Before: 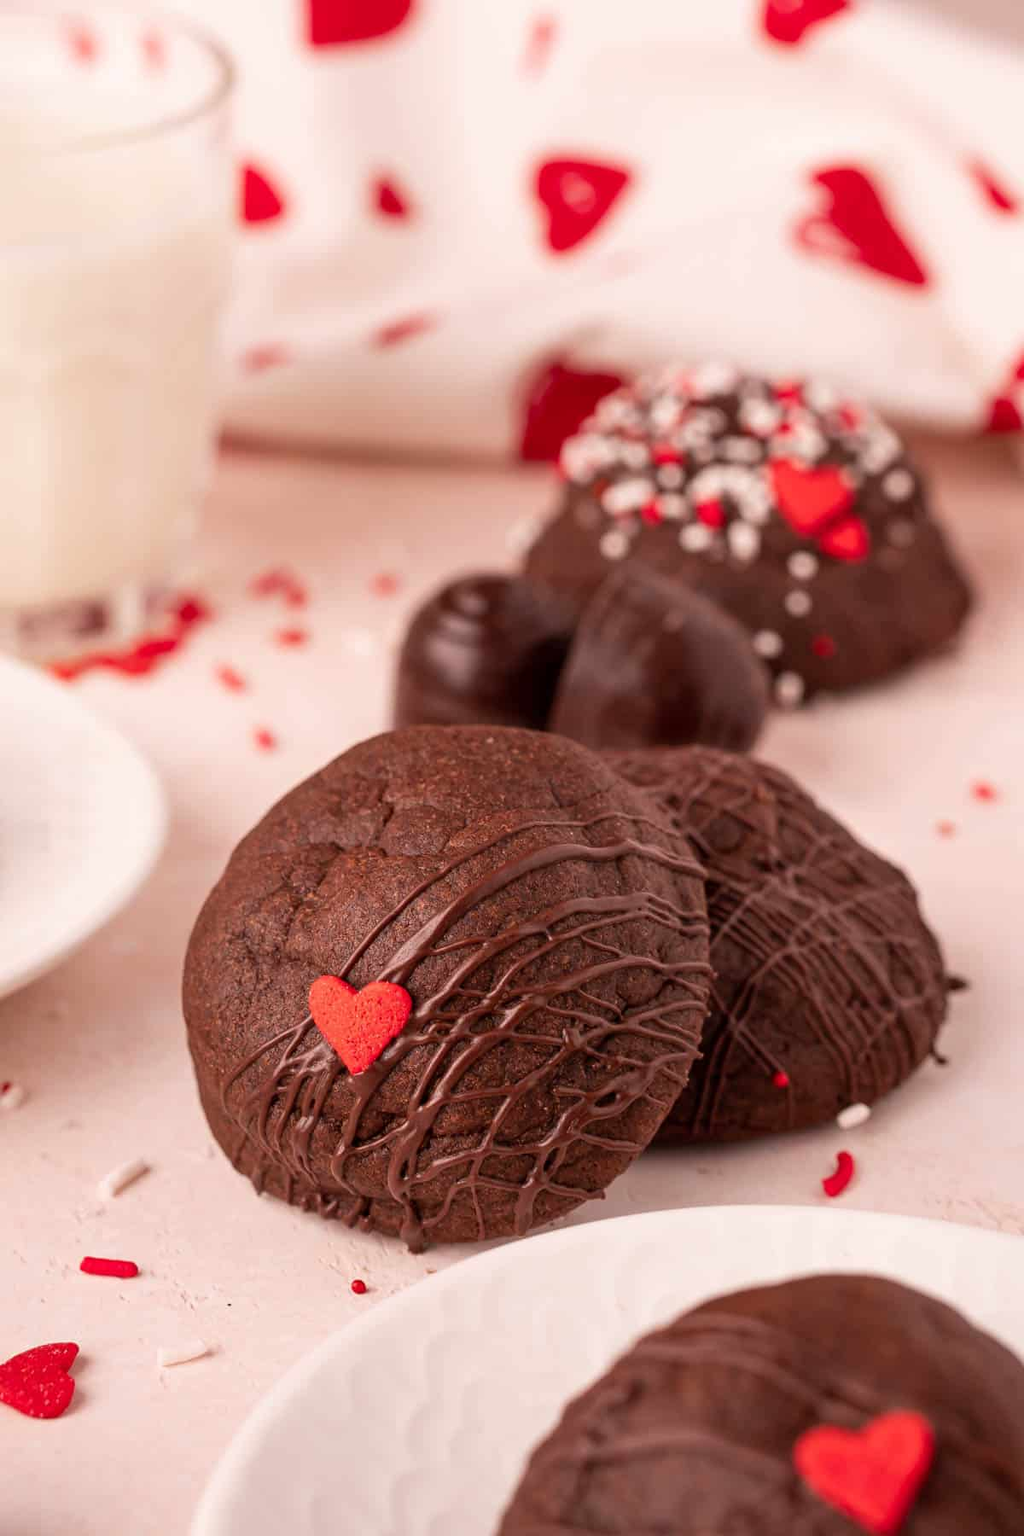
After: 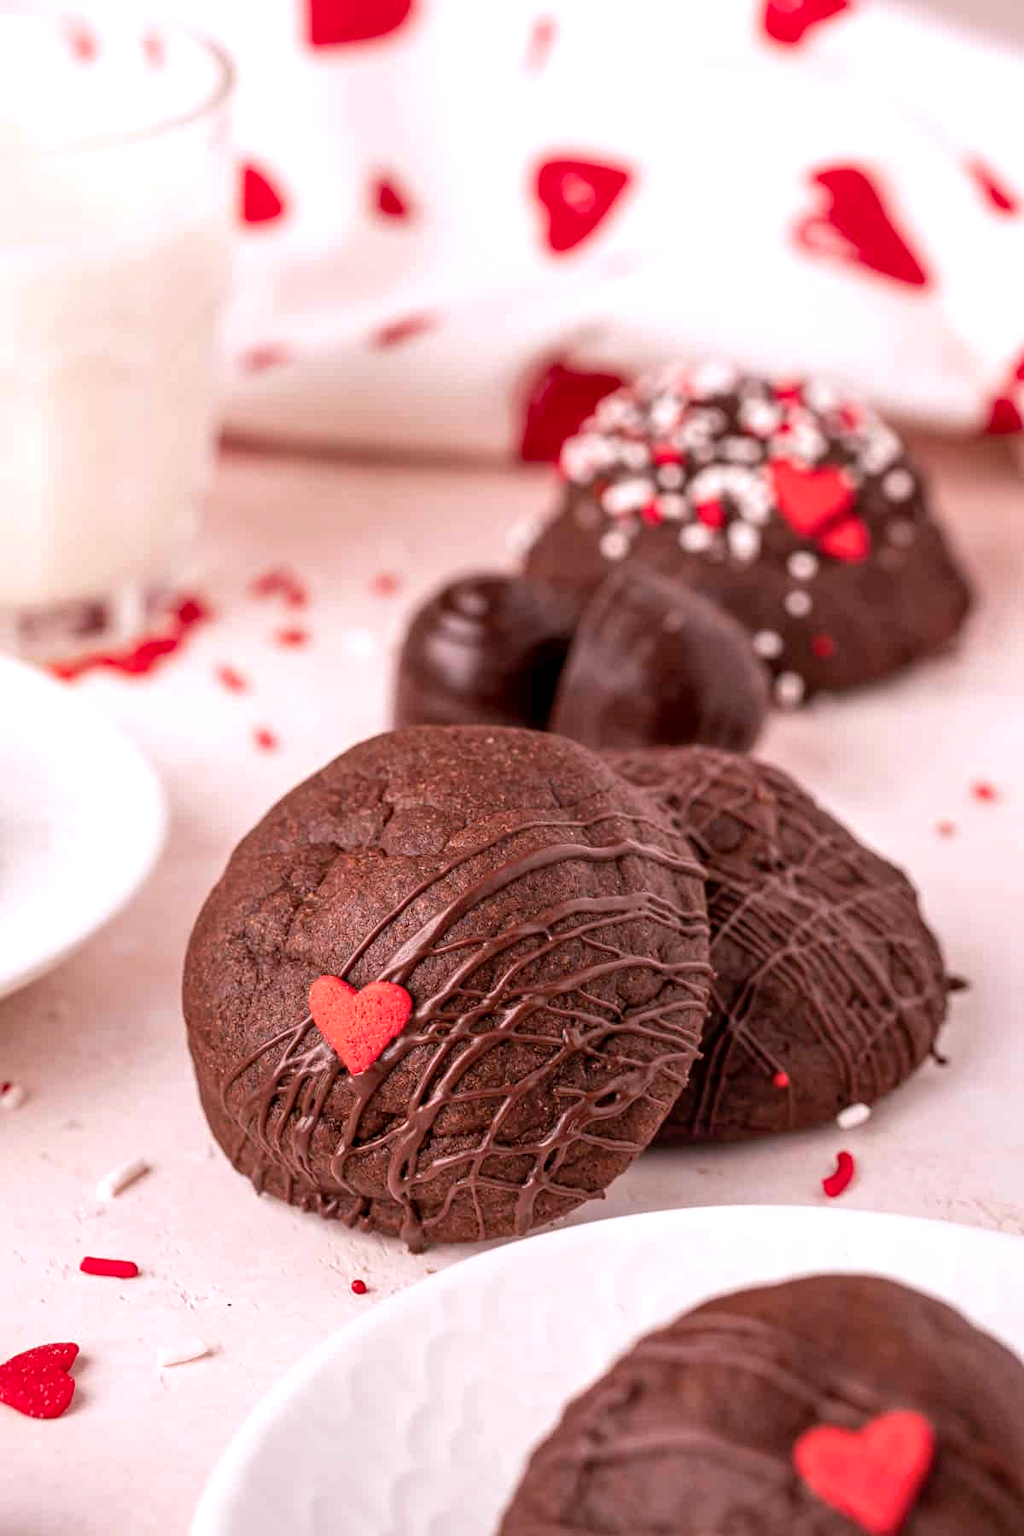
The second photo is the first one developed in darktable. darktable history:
color correction: highlights a* -0.831, highlights b* -8.32
local contrast: on, module defaults
exposure: black level correction 0.001, exposure 0.299 EV, compensate highlight preservation false
